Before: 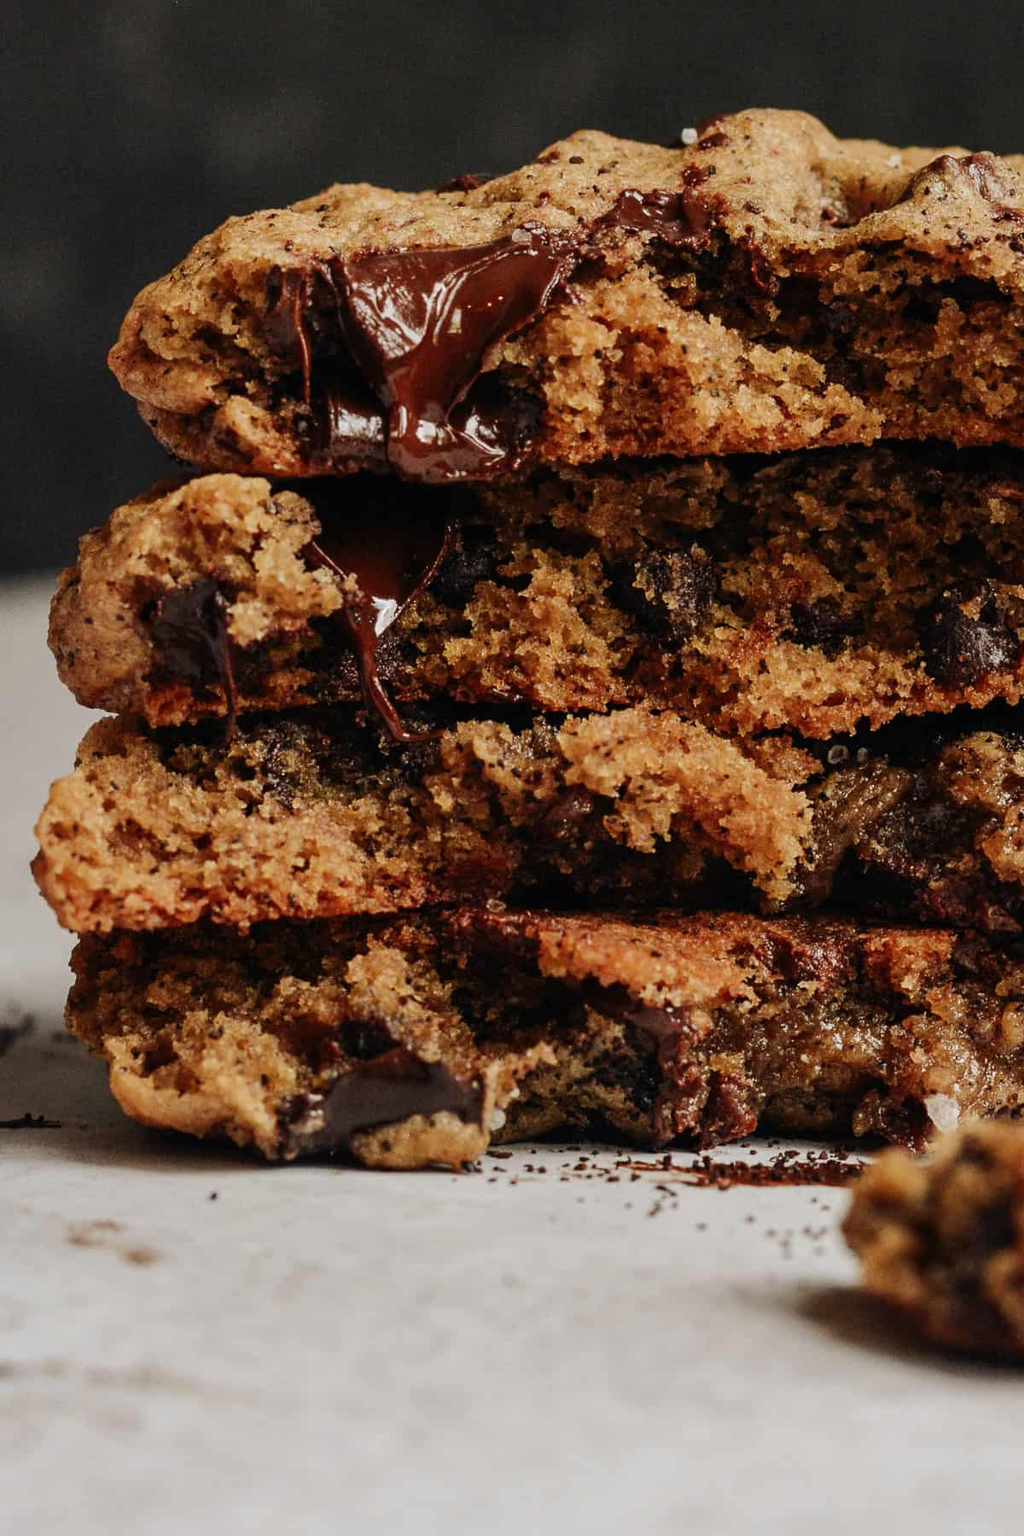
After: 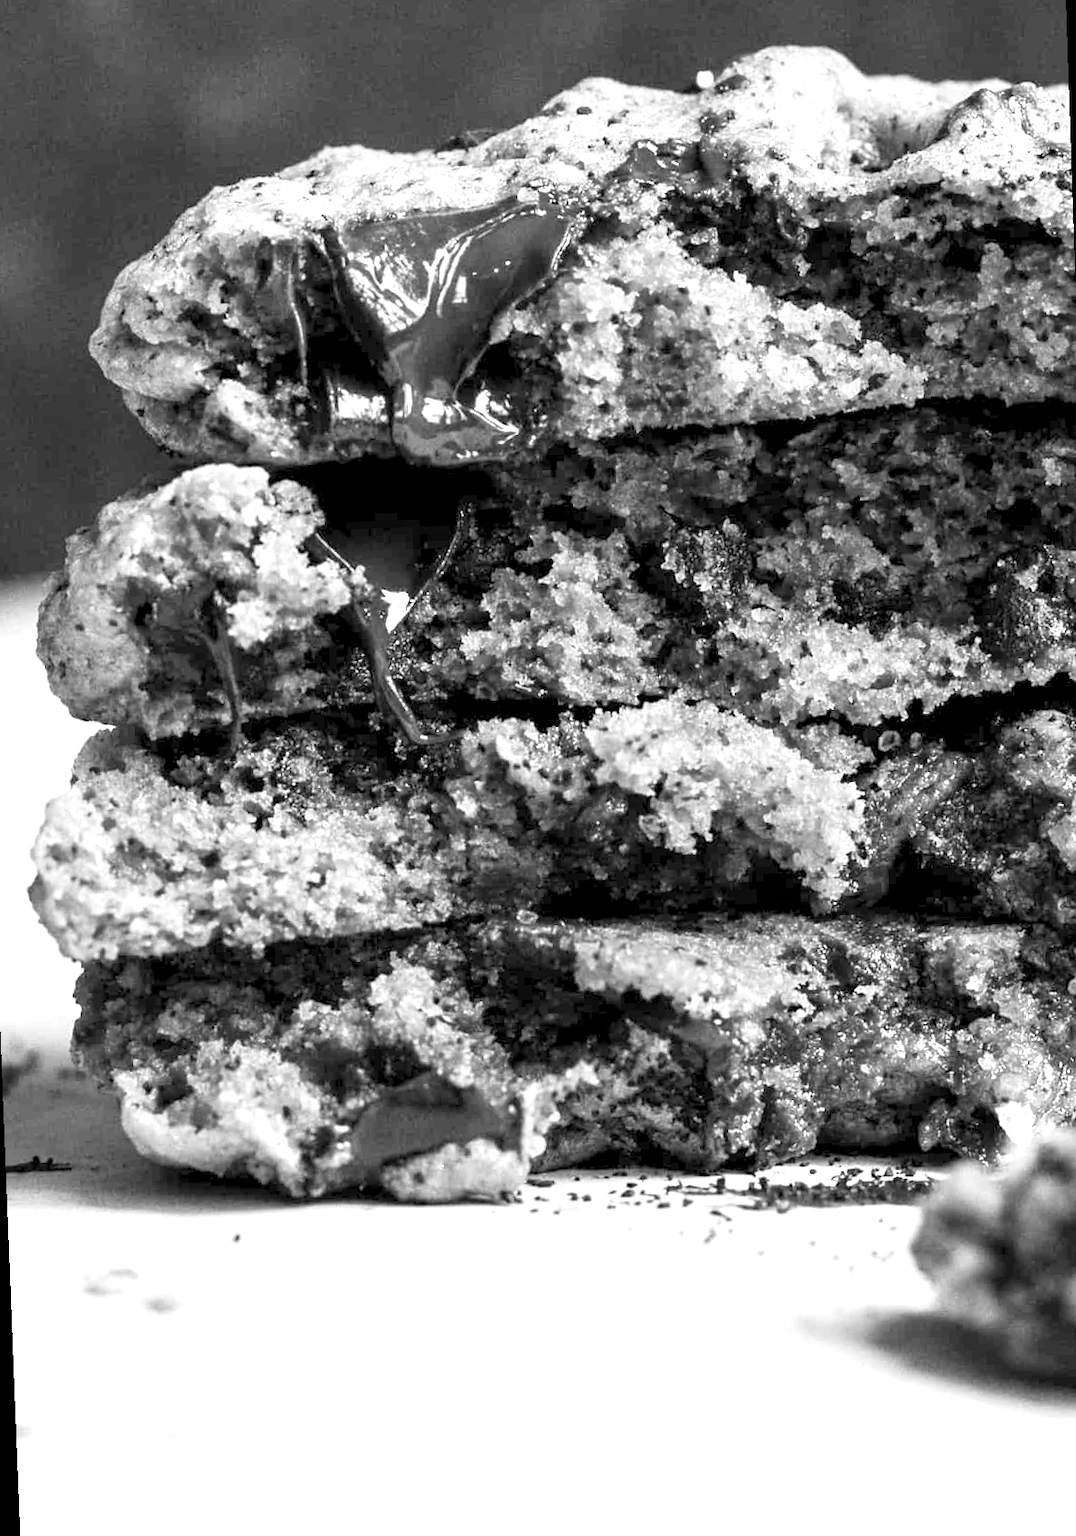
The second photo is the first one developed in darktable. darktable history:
color contrast: green-magenta contrast 0, blue-yellow contrast 0
levels: black 3.83%, white 90.64%, levels [0.044, 0.416, 0.908]
exposure: black level correction 0, exposure 1.015 EV, compensate exposure bias true, compensate highlight preservation false
rotate and perspective: rotation -2.12°, lens shift (vertical) 0.009, lens shift (horizontal) -0.008, automatic cropping original format, crop left 0.036, crop right 0.964, crop top 0.05, crop bottom 0.959
